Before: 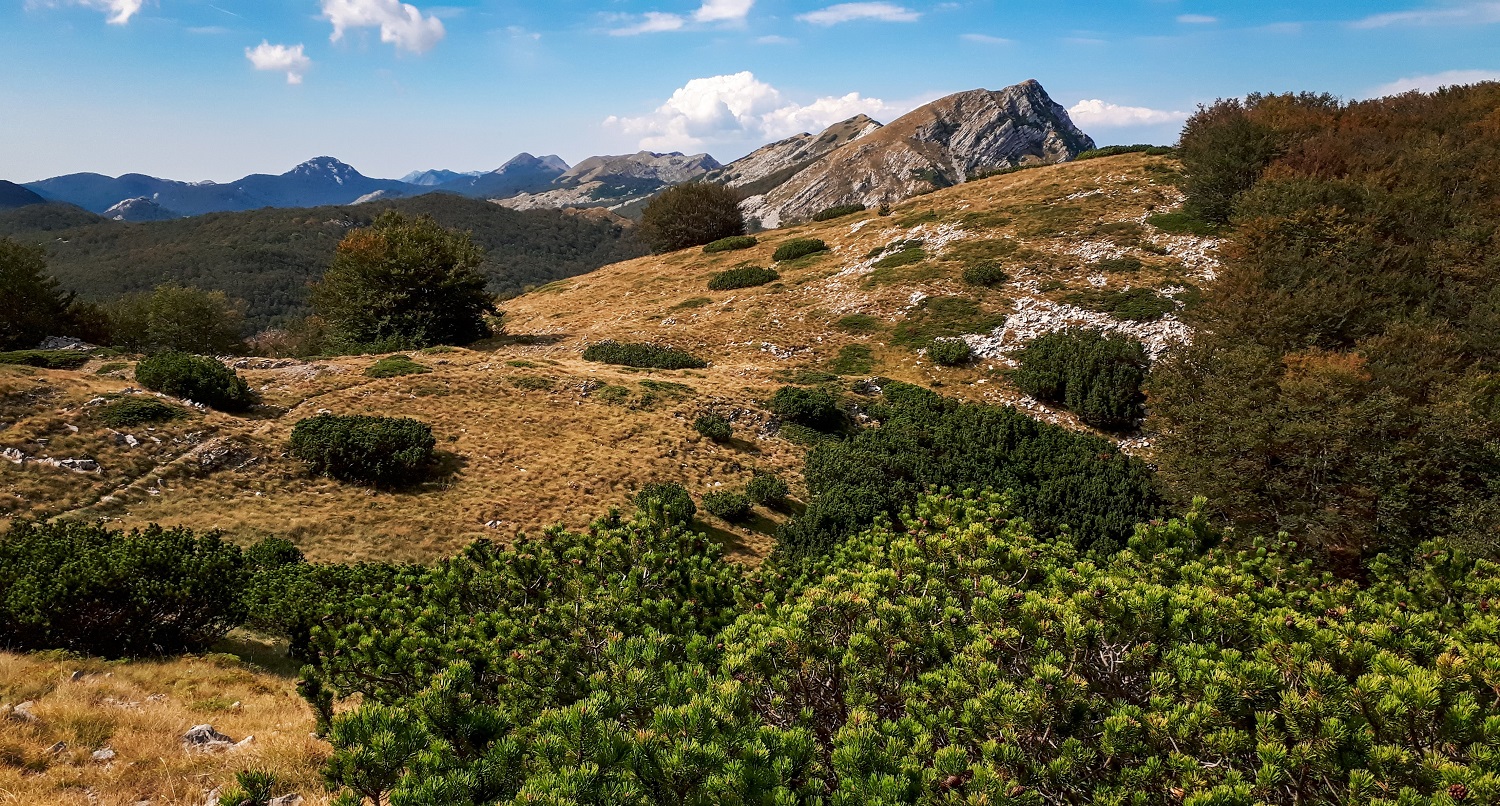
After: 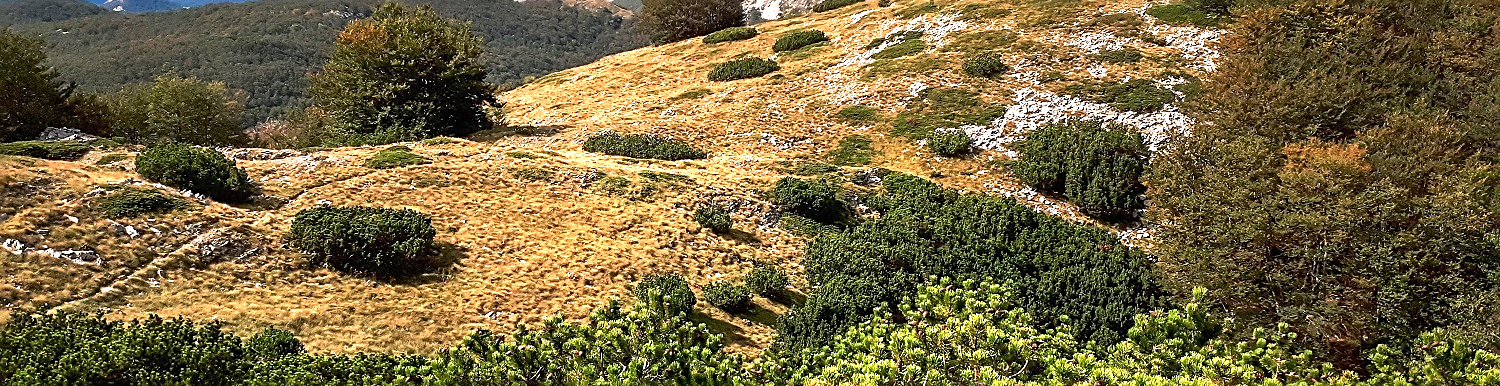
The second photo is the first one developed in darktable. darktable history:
crop and rotate: top 25.987%, bottom 26.036%
sharpen: on, module defaults
exposure: black level correction 0, exposure 1.193 EV, compensate highlight preservation false
